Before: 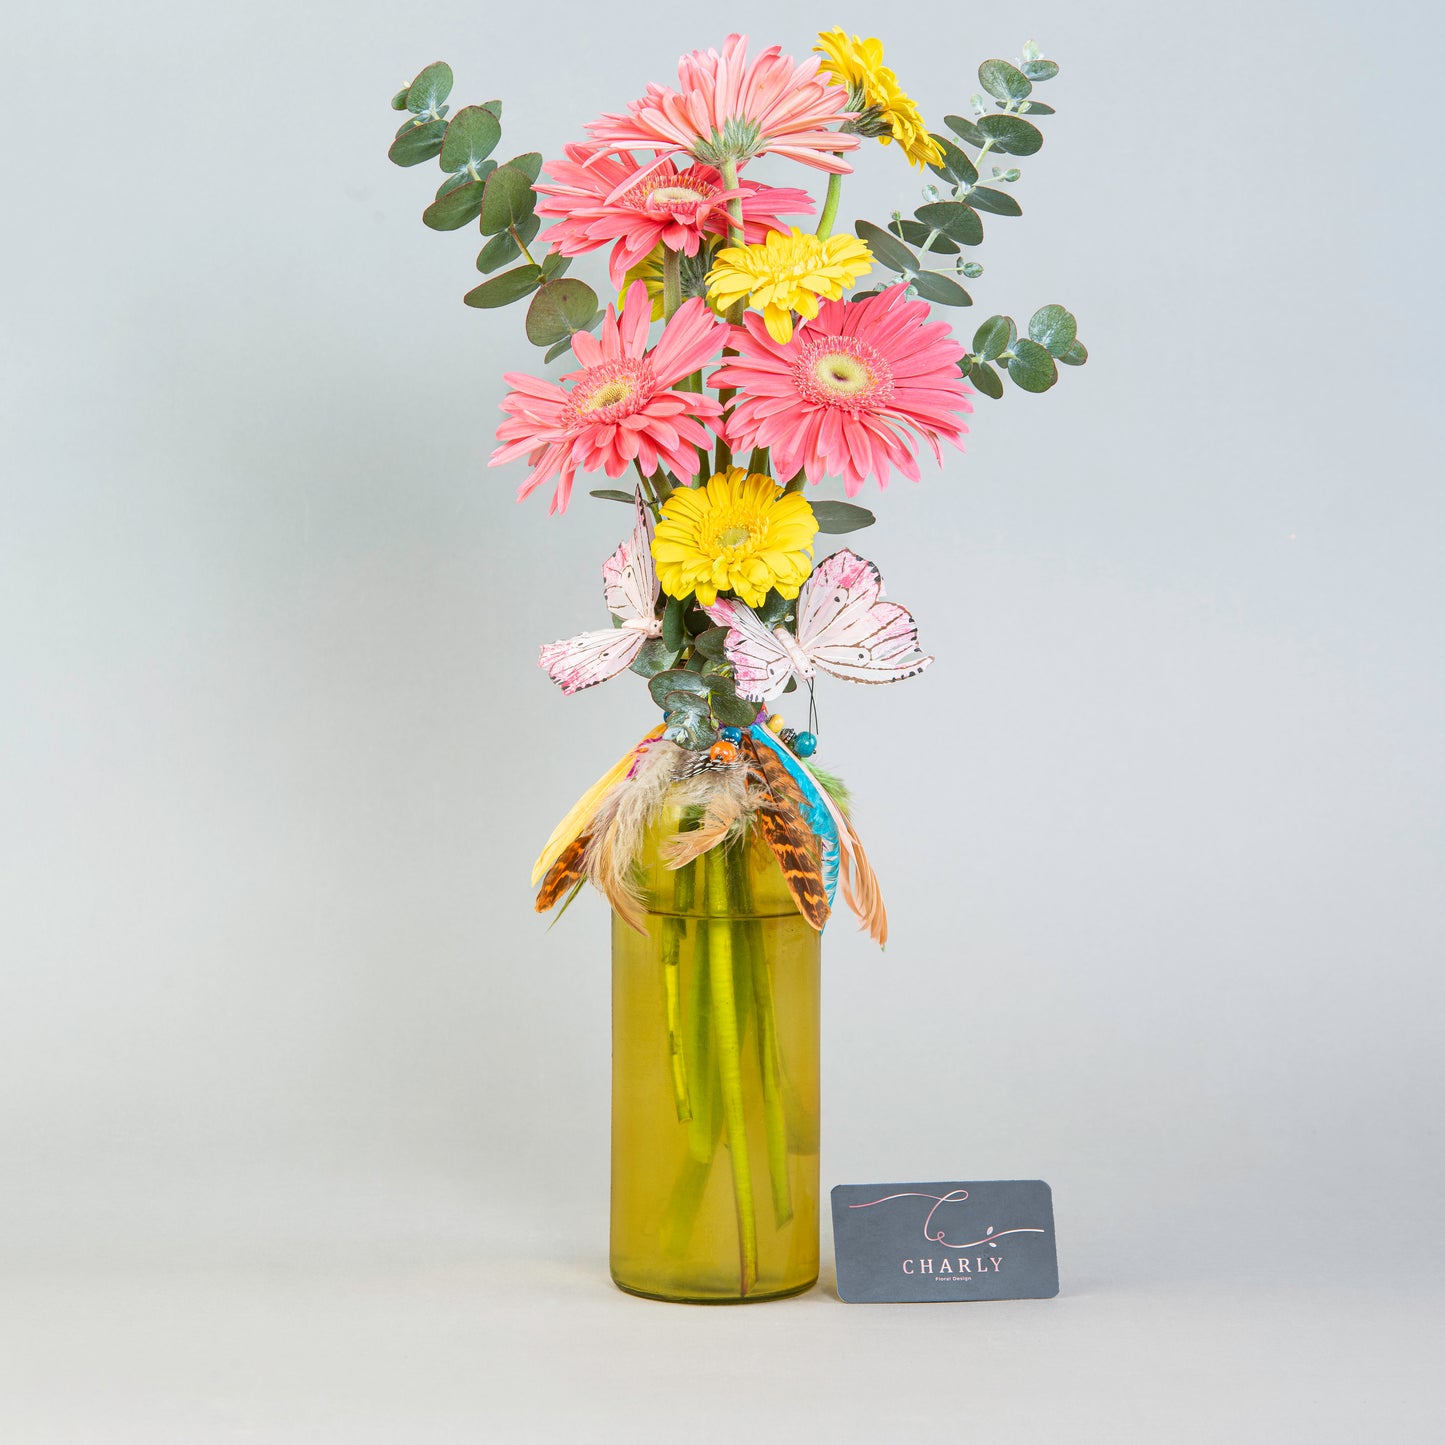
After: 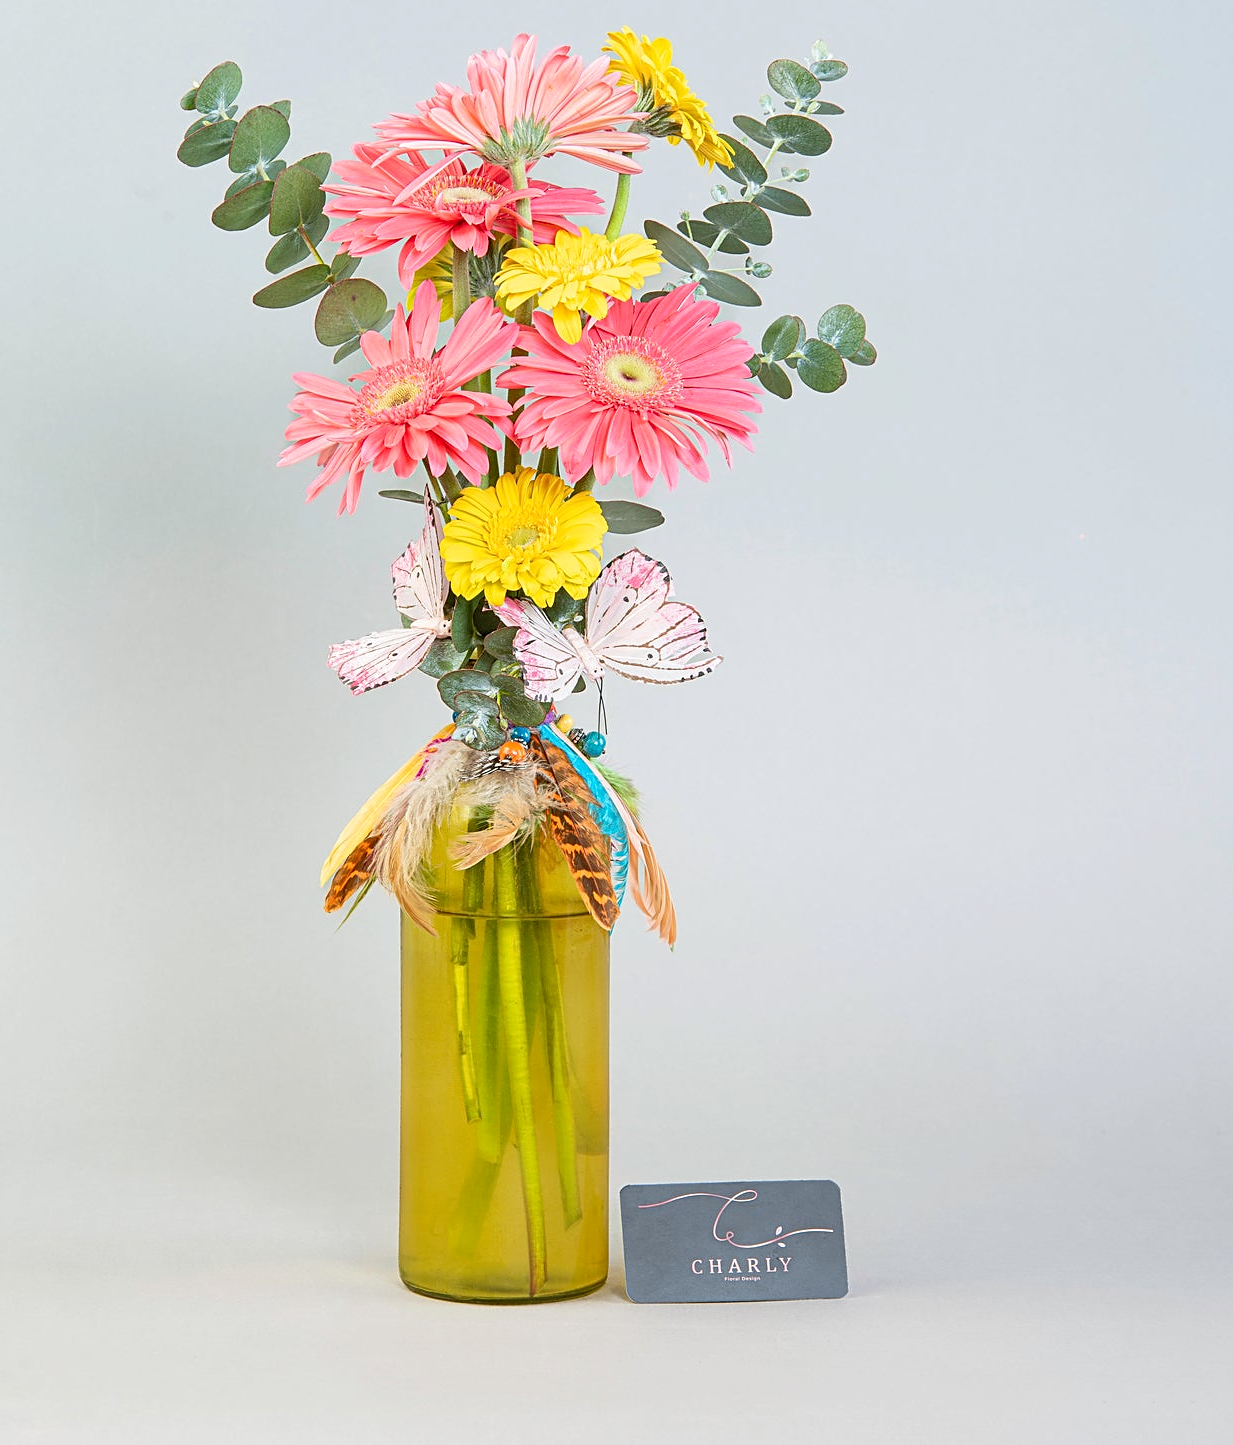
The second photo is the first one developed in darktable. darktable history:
sharpen: on, module defaults
crop and rotate: left 14.621%
levels: levels [0, 0.478, 1]
